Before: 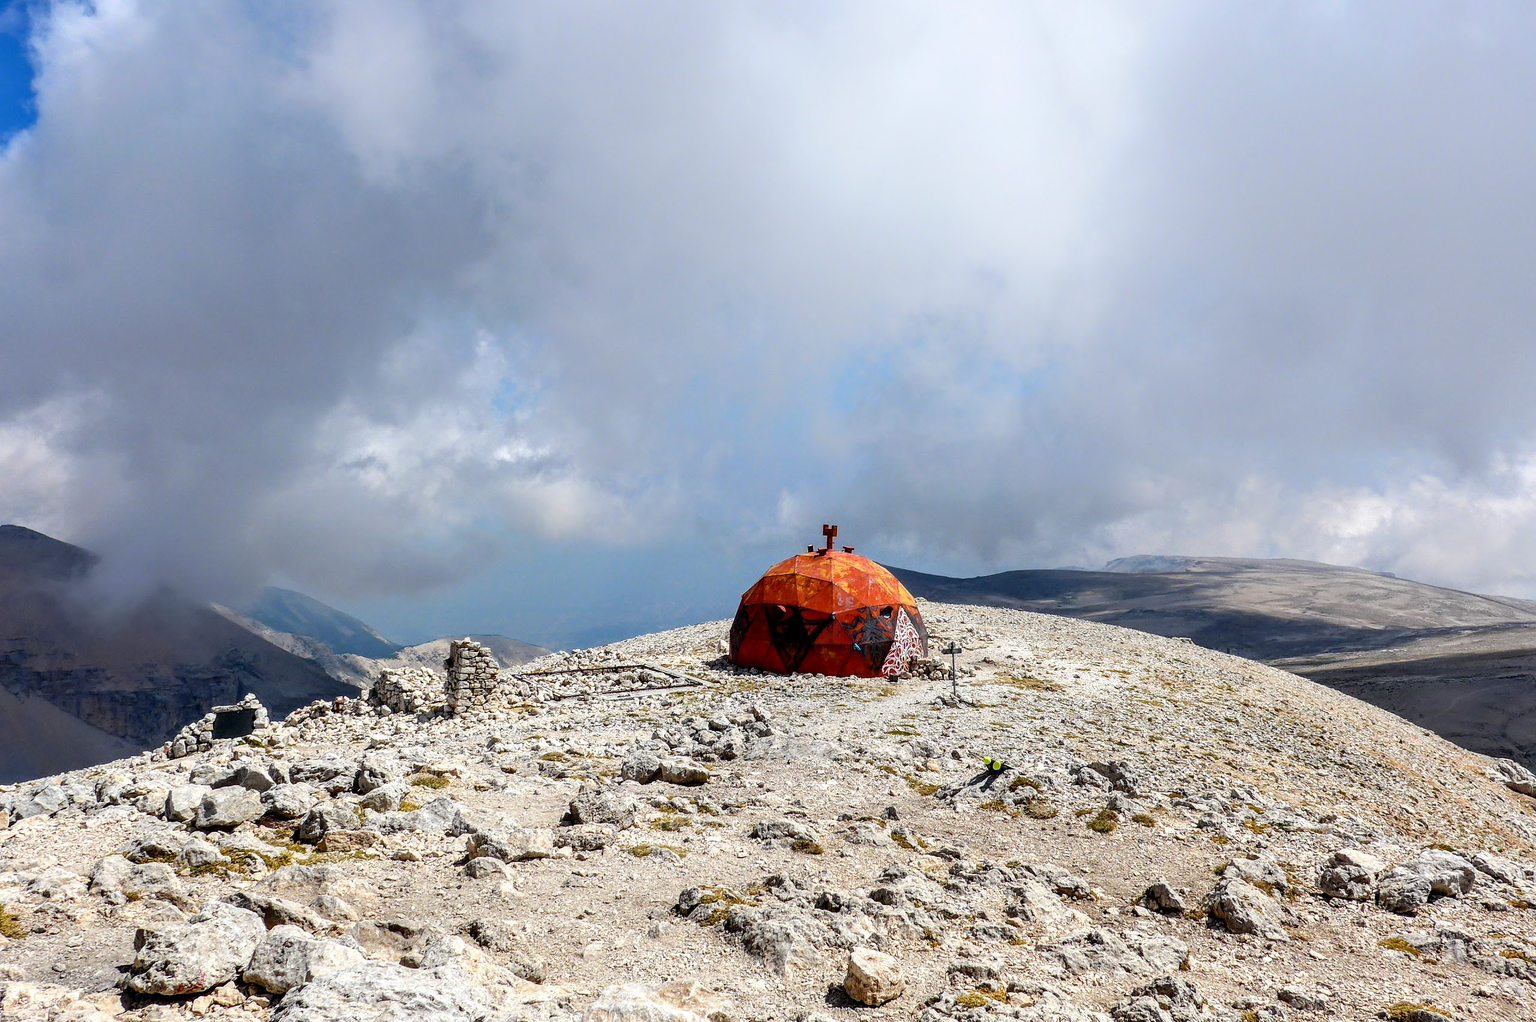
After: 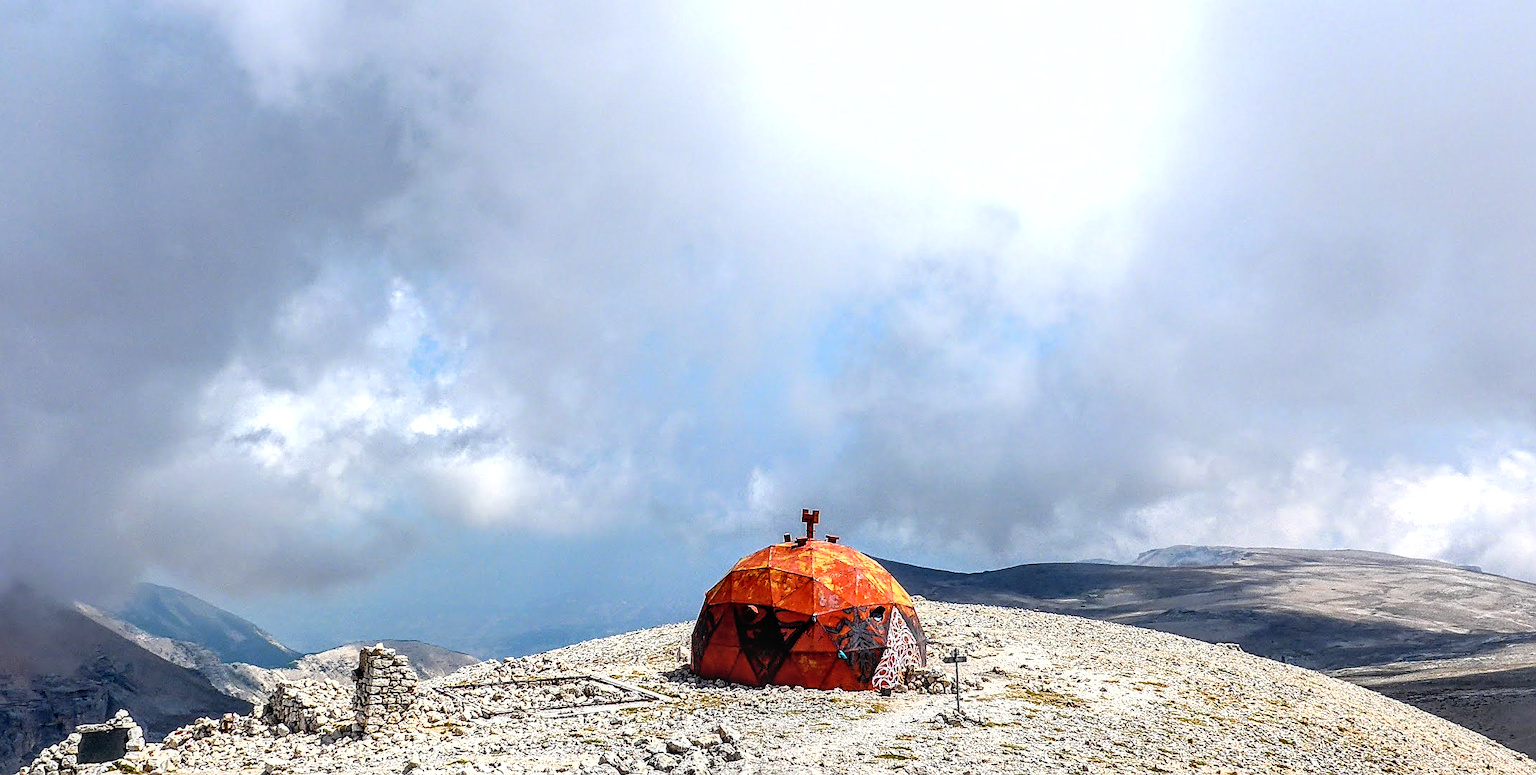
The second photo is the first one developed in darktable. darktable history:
sharpen: on, module defaults
exposure: exposure 0.559 EV, compensate highlight preservation false
shadows and highlights: shadows 36.63, highlights -27.98, soften with gaussian
crop and rotate: left 9.631%, top 9.415%, right 6.137%, bottom 26.642%
local contrast: on, module defaults
levels: mode automatic
